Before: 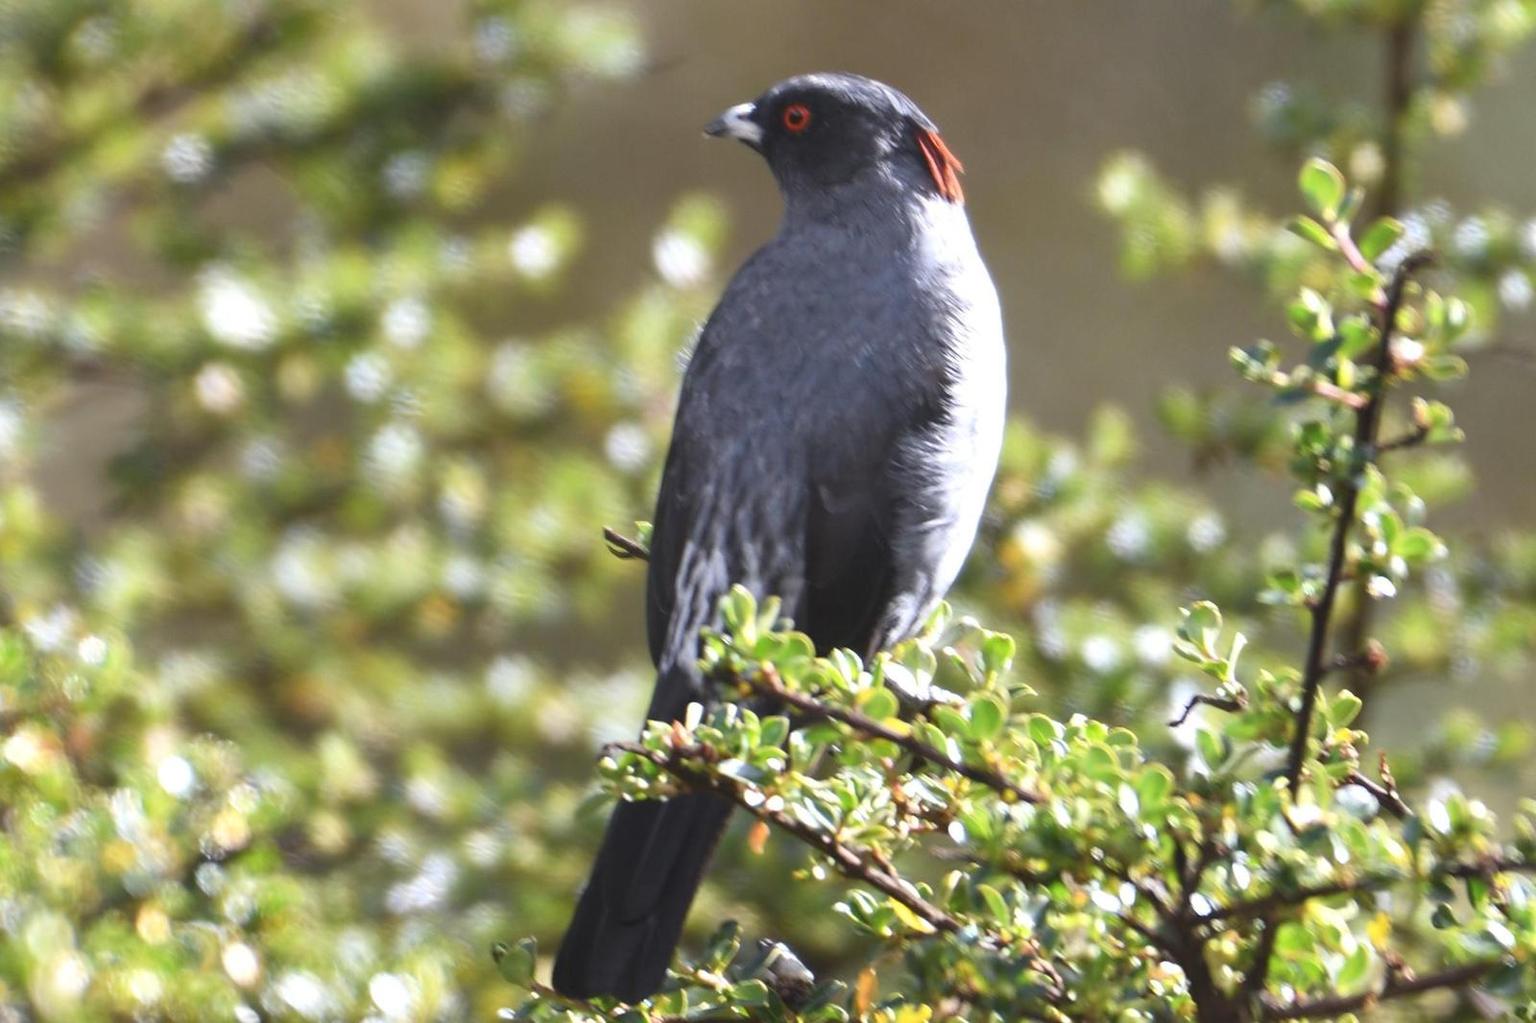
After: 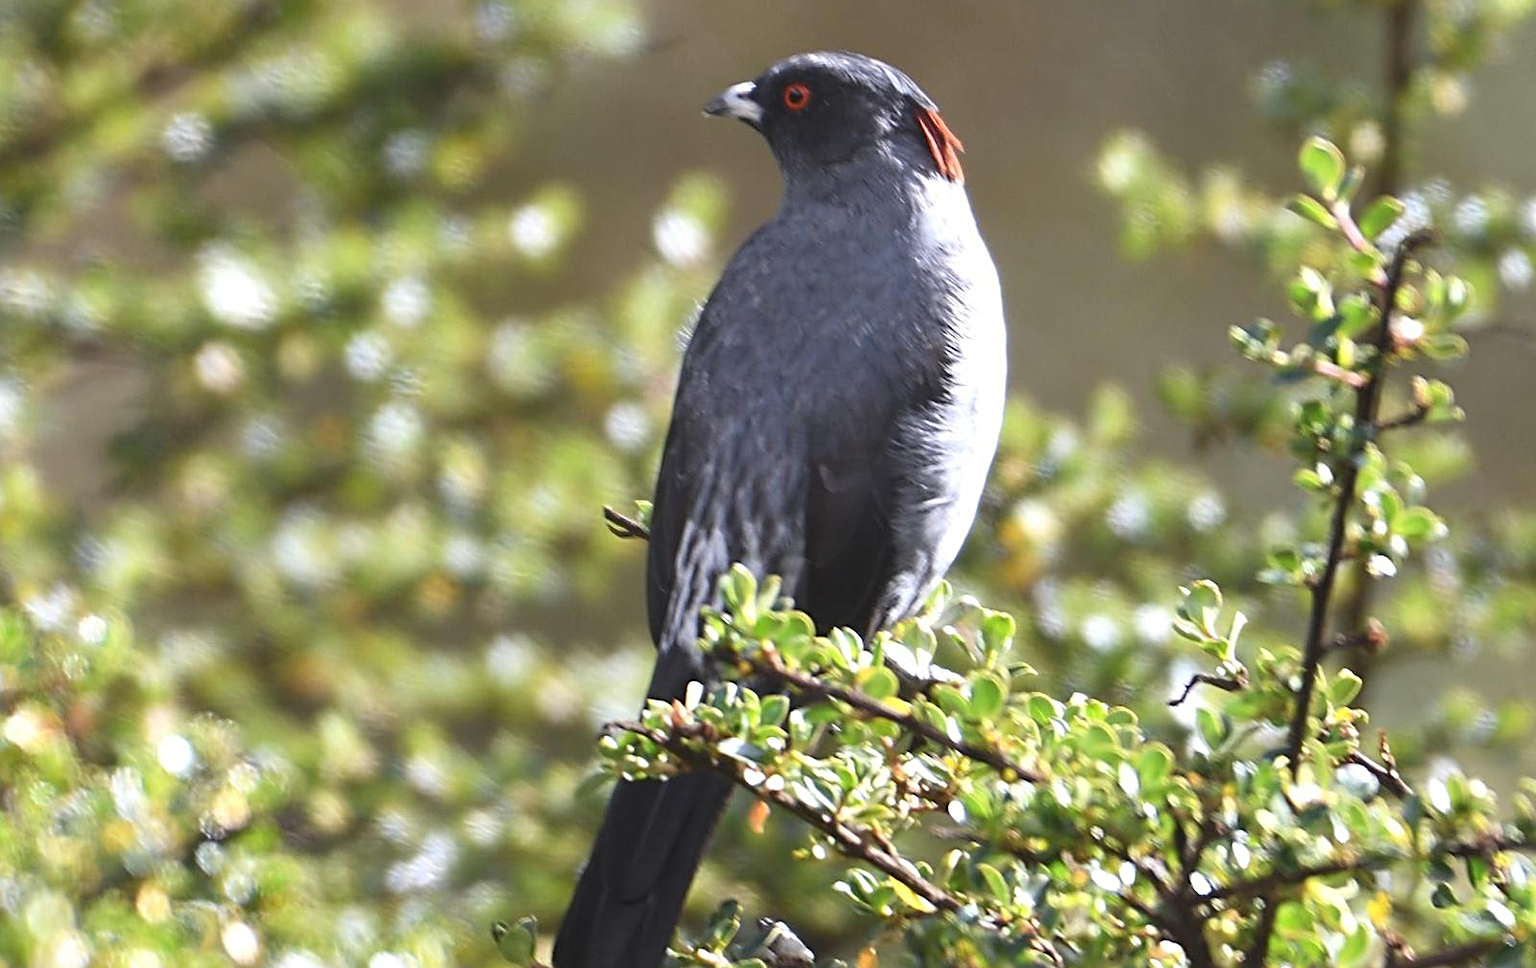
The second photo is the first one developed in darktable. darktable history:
crop and rotate: top 2.127%, bottom 3.163%
exposure: compensate highlight preservation false
sharpen: radius 2.708, amount 0.655
